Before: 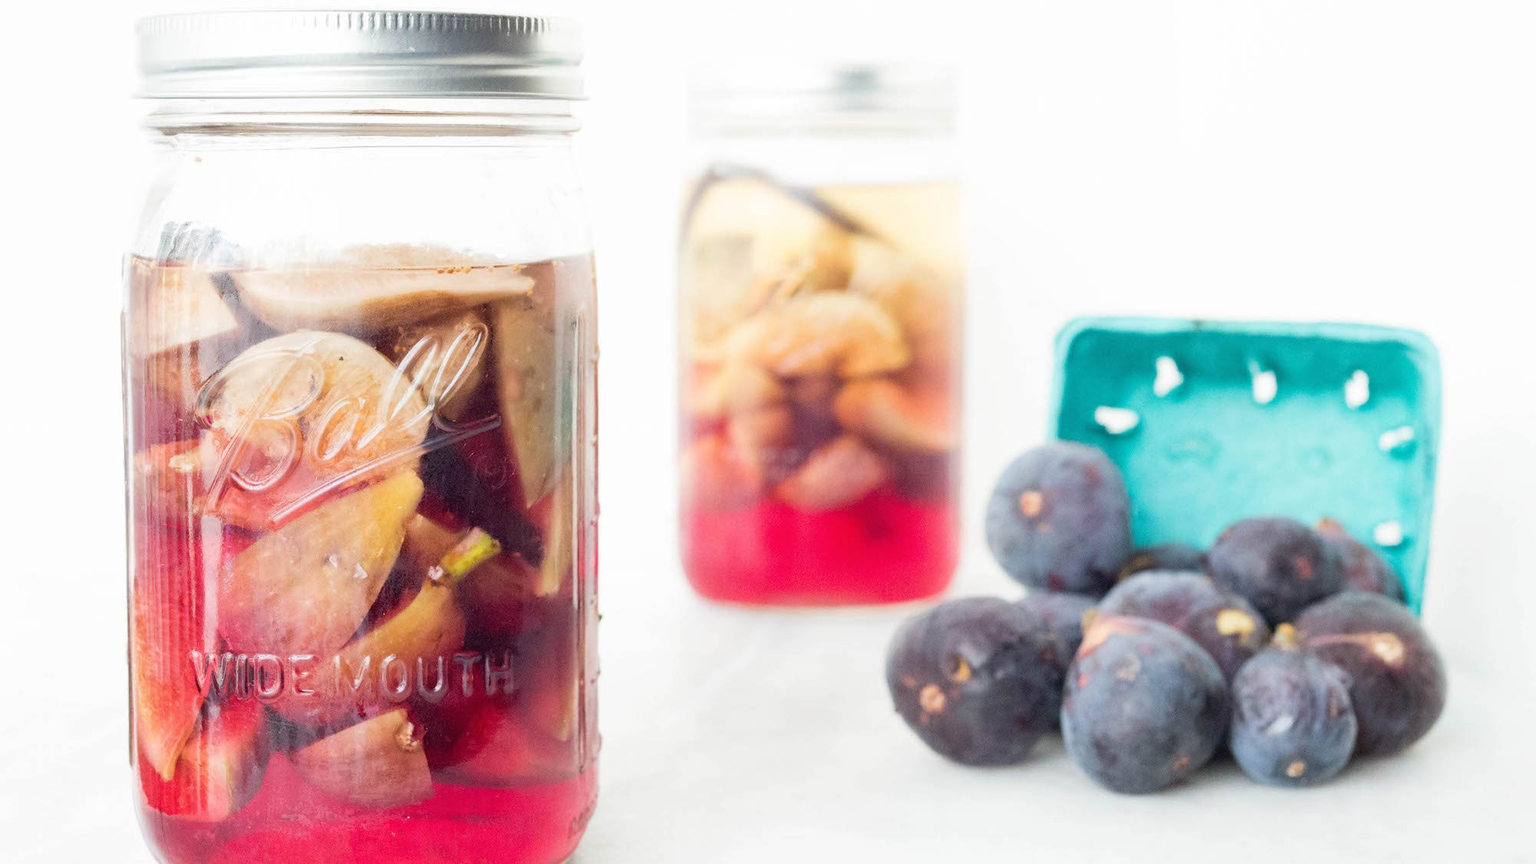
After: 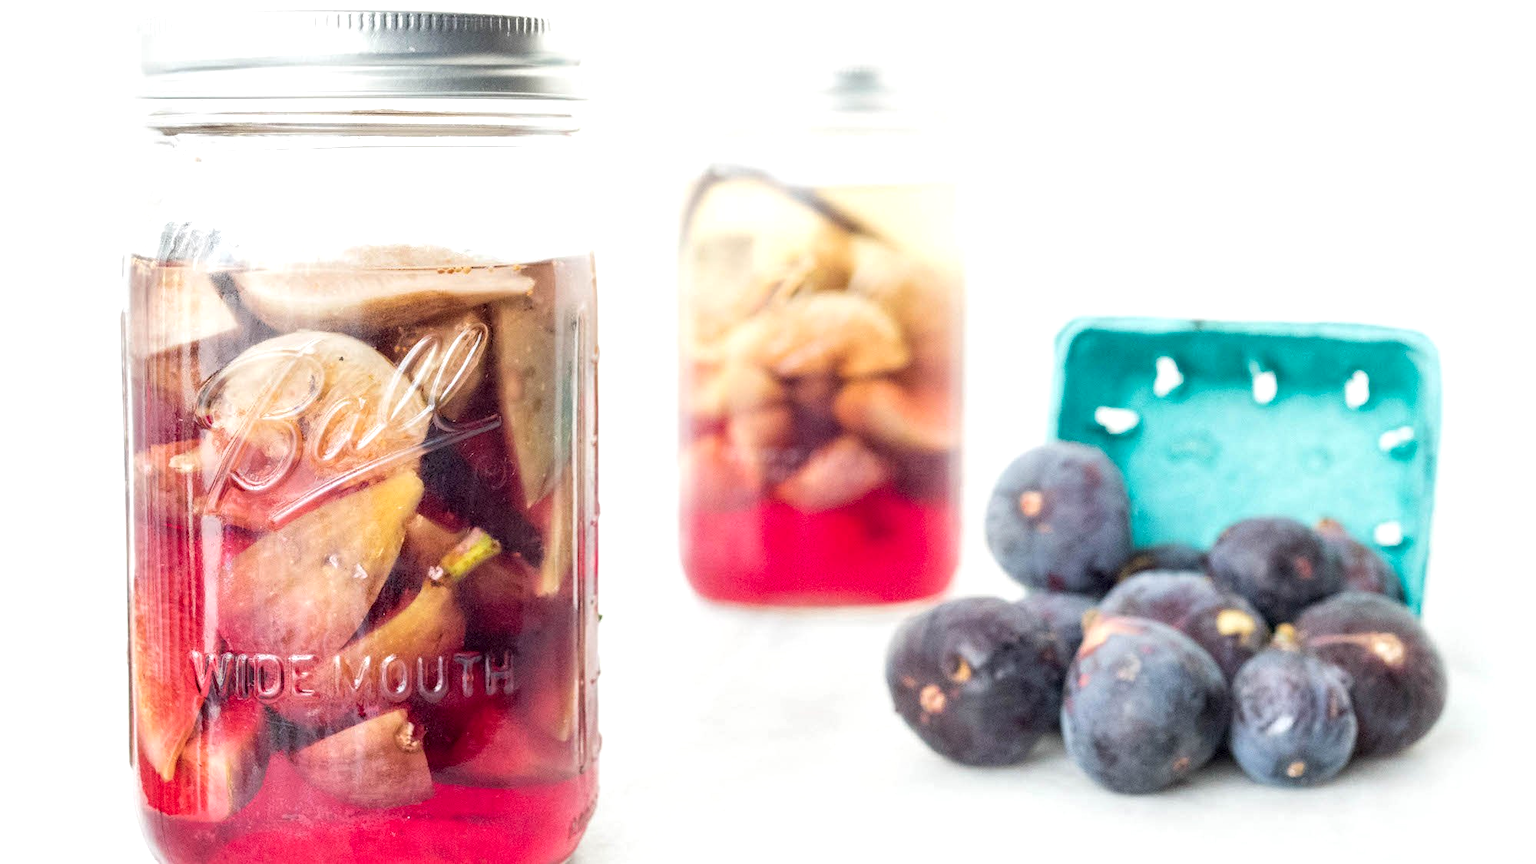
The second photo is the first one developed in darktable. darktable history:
exposure: exposure 0.2 EV, compensate highlight preservation false
local contrast: highlights 35%, detail 135%
